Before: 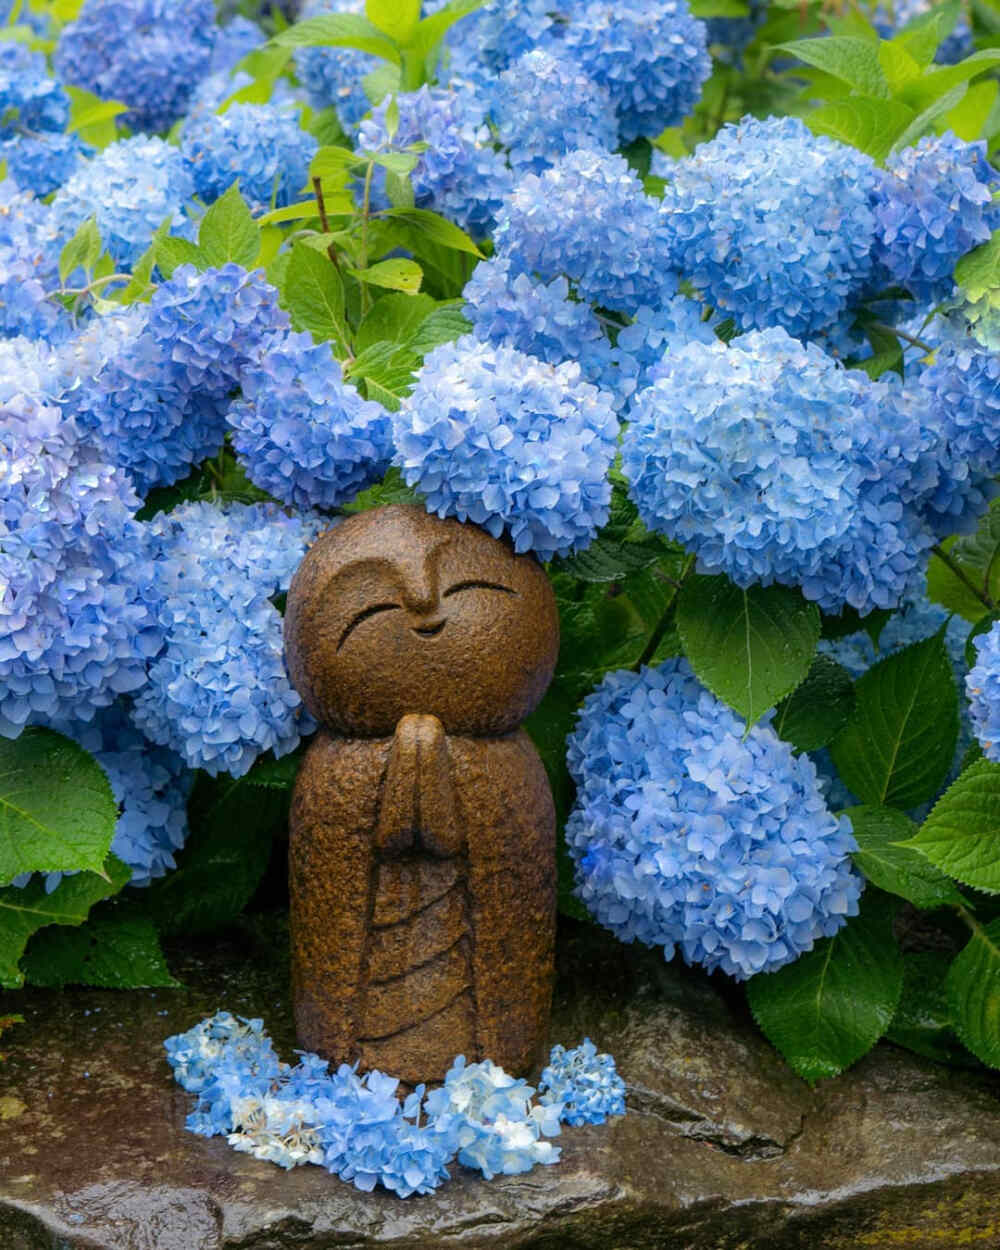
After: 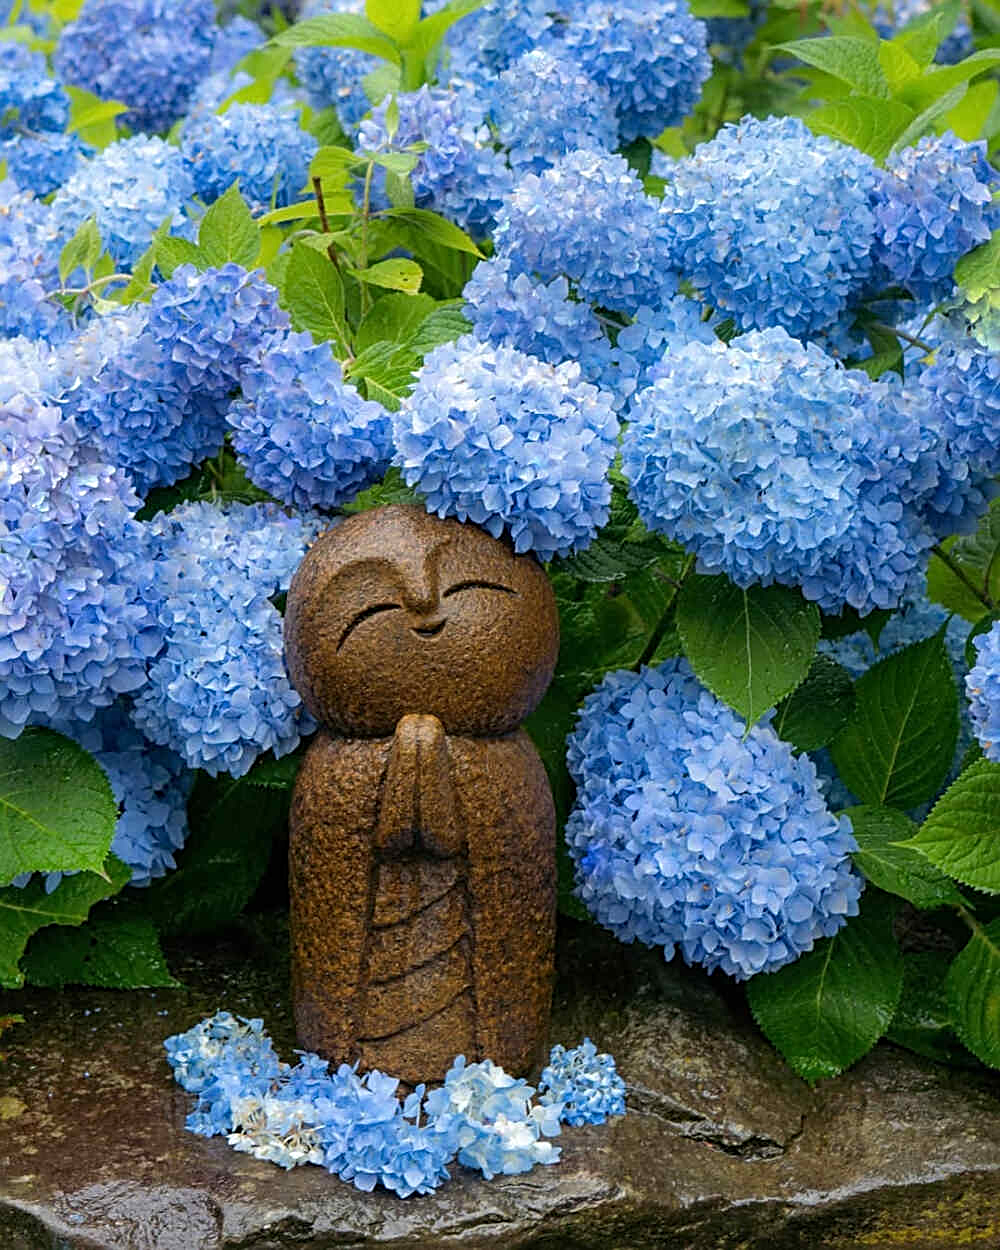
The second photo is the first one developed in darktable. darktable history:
sharpen: radius 2.556, amount 0.645
